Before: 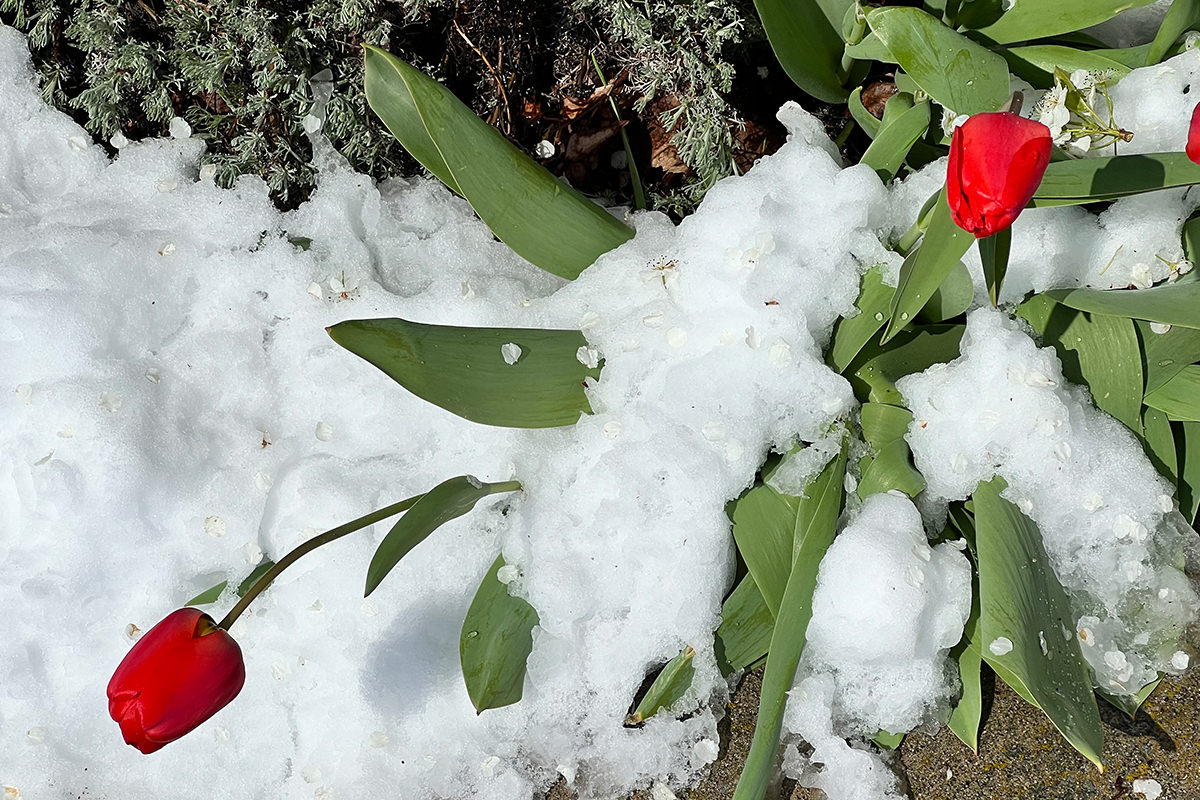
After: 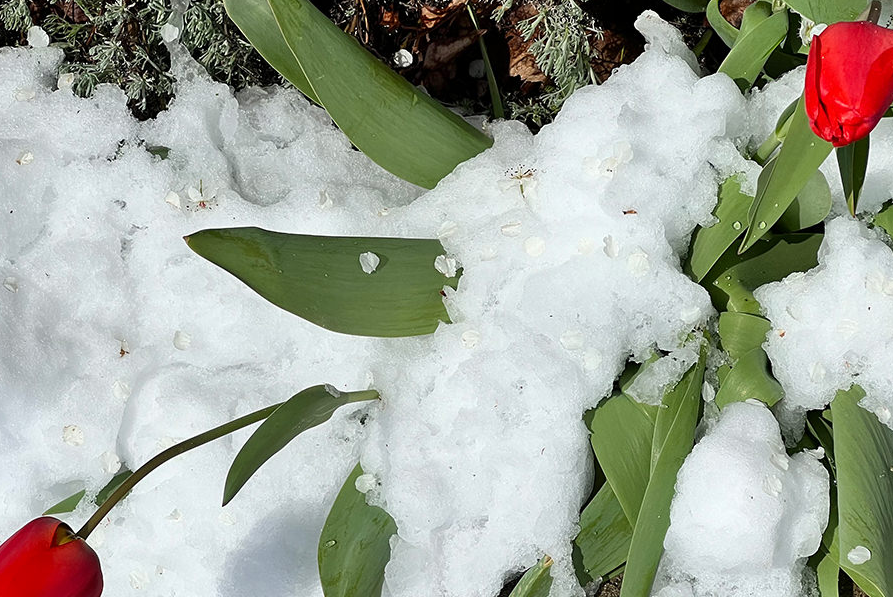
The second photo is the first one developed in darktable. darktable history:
crop and rotate: left 11.837%, top 11.455%, right 13.706%, bottom 13.891%
